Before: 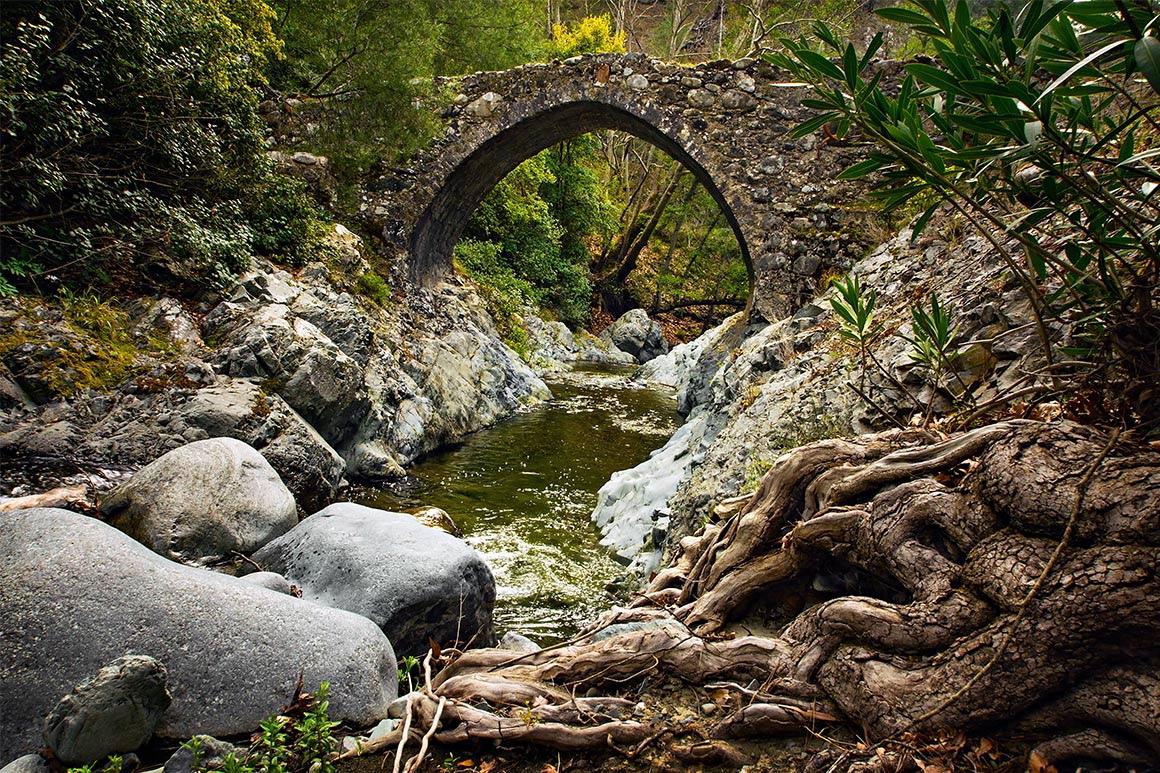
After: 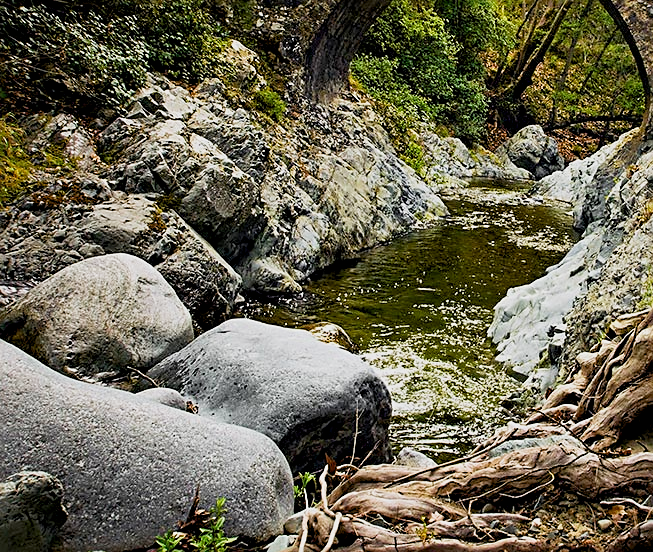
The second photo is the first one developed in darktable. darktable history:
sharpen: on, module defaults
crop: left 8.966%, top 23.852%, right 34.699%, bottom 4.703%
sigmoid: contrast 1.22, skew 0.65
color zones: curves: ch1 [(0, 0.525) (0.143, 0.556) (0.286, 0.52) (0.429, 0.5) (0.571, 0.5) (0.714, 0.5) (0.857, 0.503) (1, 0.525)]
white balance: emerald 1
exposure: black level correction 0.005, exposure 0.001 EV, compensate highlight preservation false
